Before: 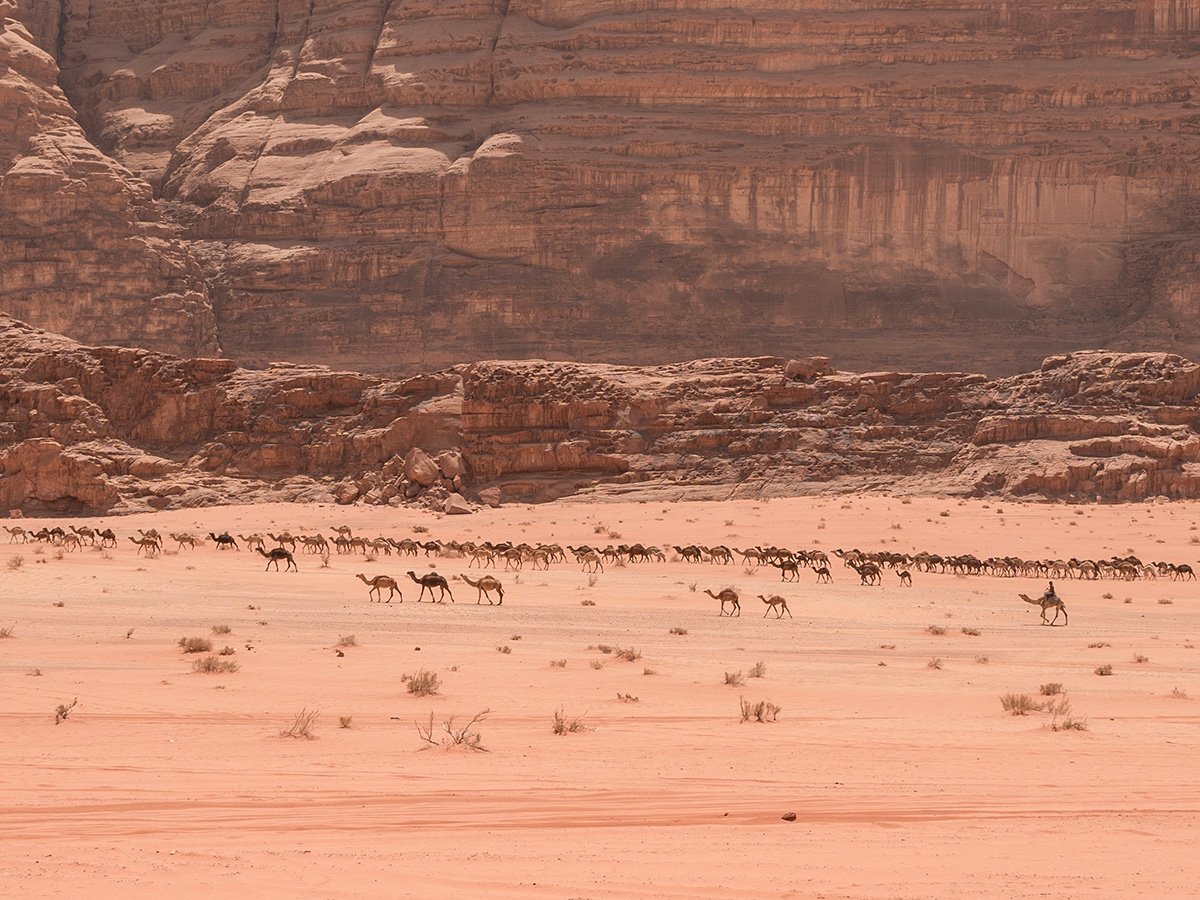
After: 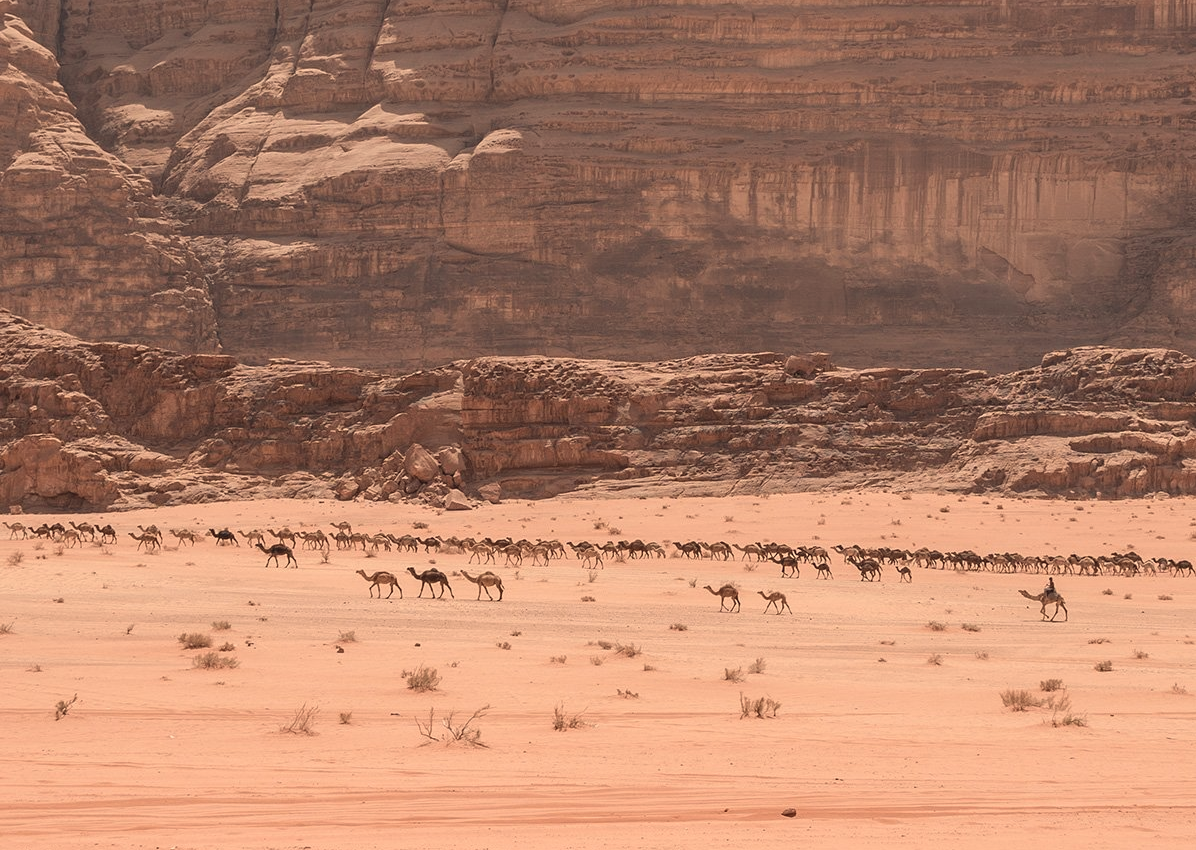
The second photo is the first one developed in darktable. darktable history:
white balance: red 1.045, blue 0.932
color correction: highlights a* 2.75, highlights b* 5, shadows a* -2.04, shadows b* -4.84, saturation 0.8
crop: top 0.448%, right 0.264%, bottom 5.045%
